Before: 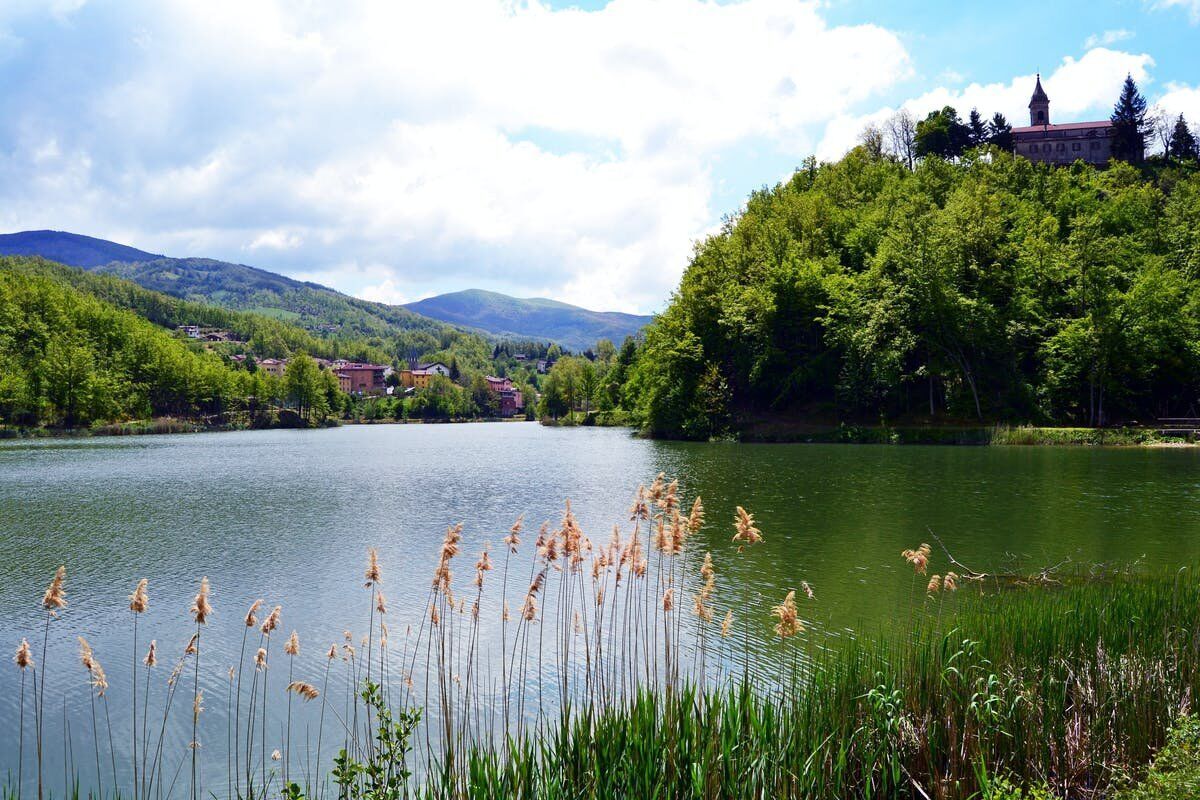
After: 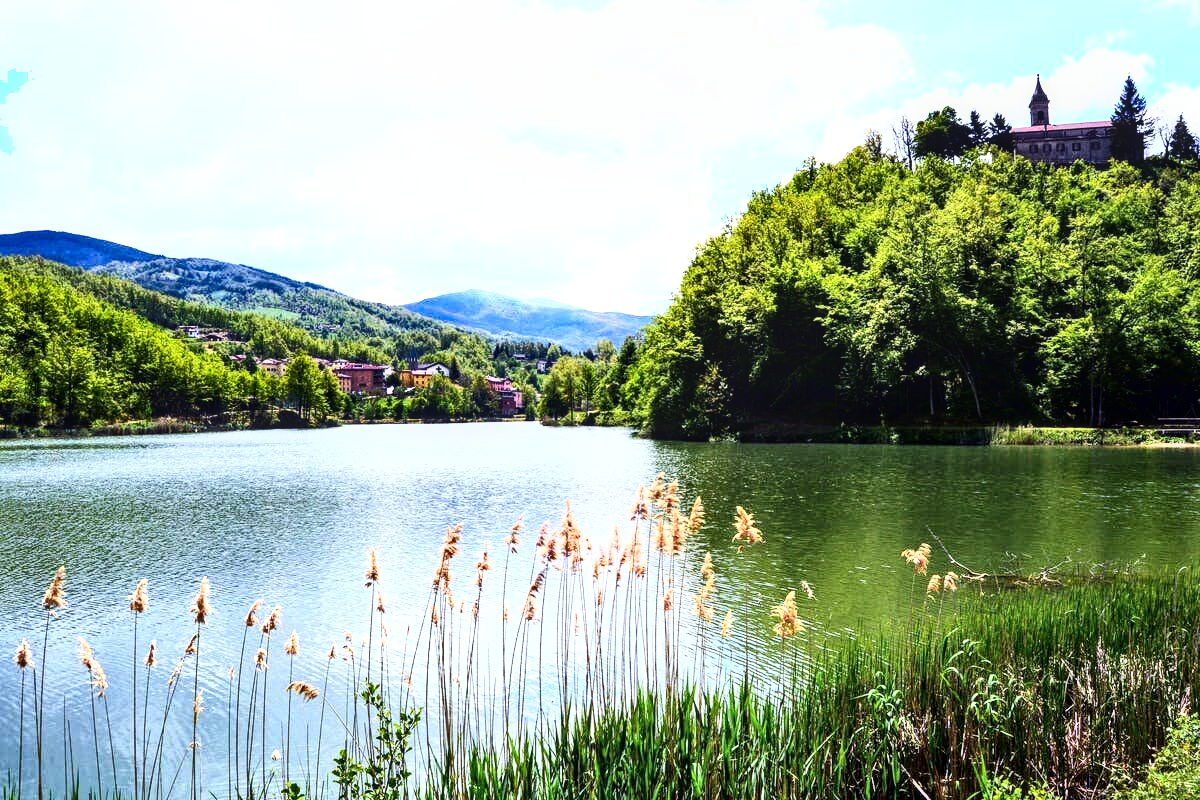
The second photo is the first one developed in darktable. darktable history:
base curve: curves: ch0 [(0, 0) (0.007, 0.004) (0.027, 0.03) (0.046, 0.07) (0.207, 0.54) (0.442, 0.872) (0.673, 0.972) (1, 1)]
local contrast: on, module defaults
shadows and highlights: radius 170.74, shadows 27.22, white point adjustment 3.29, highlights -68.71, soften with gaussian
